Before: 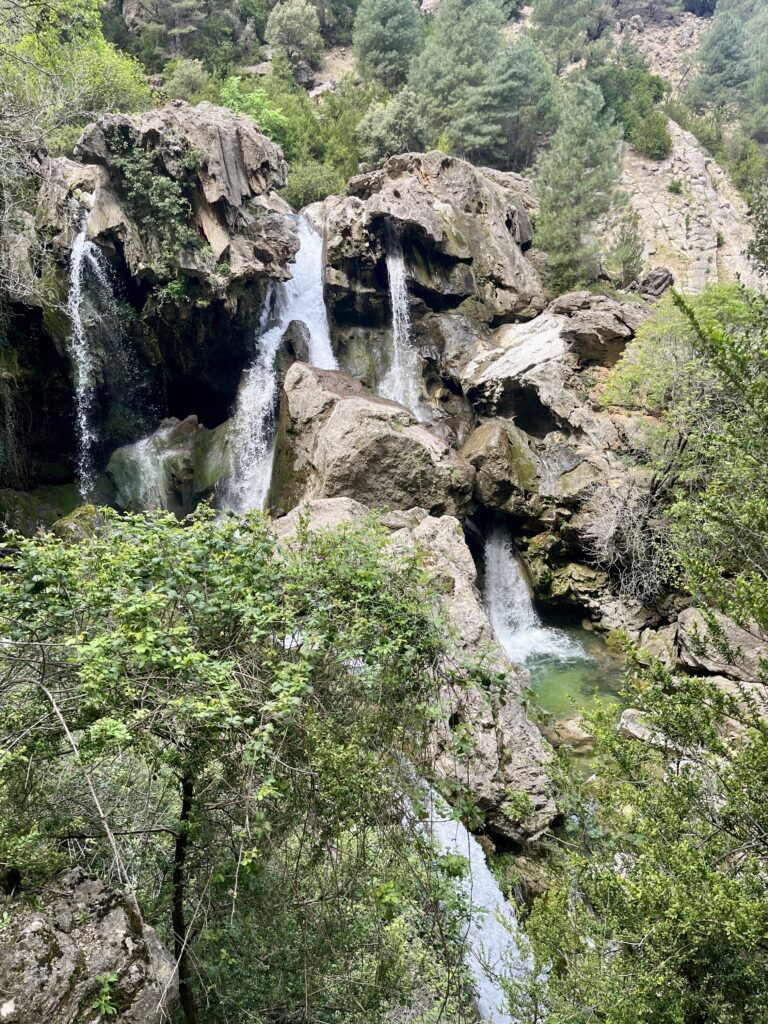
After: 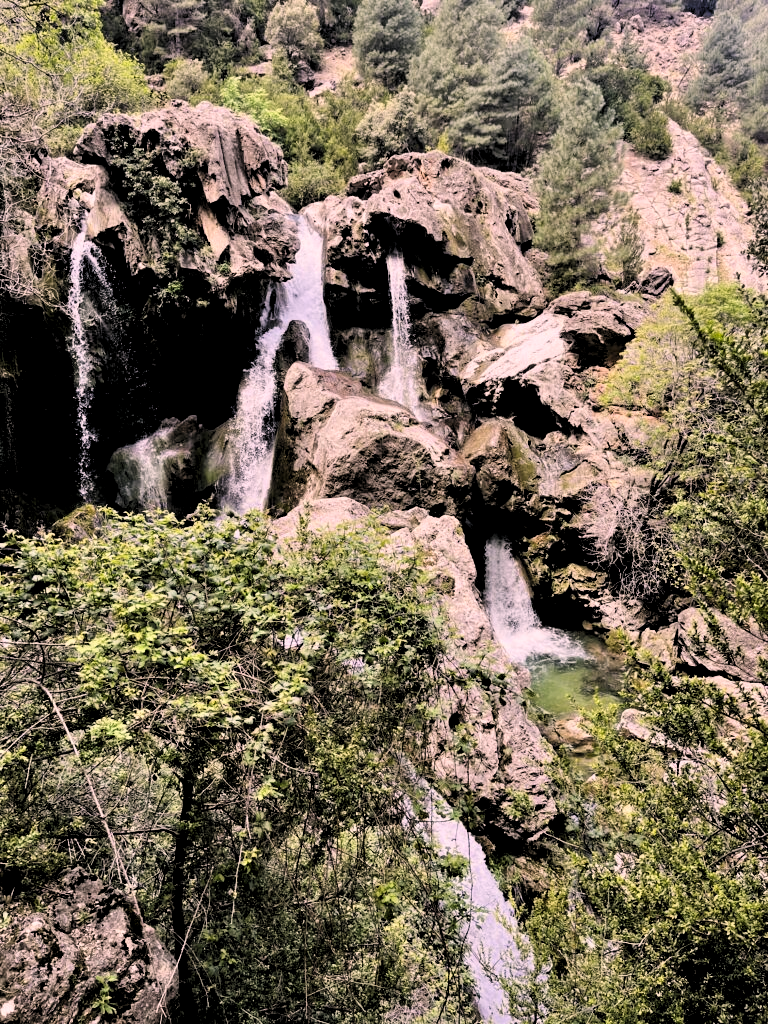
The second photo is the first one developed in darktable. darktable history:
contrast equalizer: octaves 7, y [[0.6 ×6], [0.55 ×6], [0 ×6], [0 ×6], [0 ×6]], mix 0.35
color correction: highlights a* 14.52, highlights b* 4.84
filmic rgb: black relative exposure -7.15 EV, white relative exposure 5.36 EV, hardness 3.02, color science v6 (2022)
levels: levels [0.129, 0.519, 0.867]
